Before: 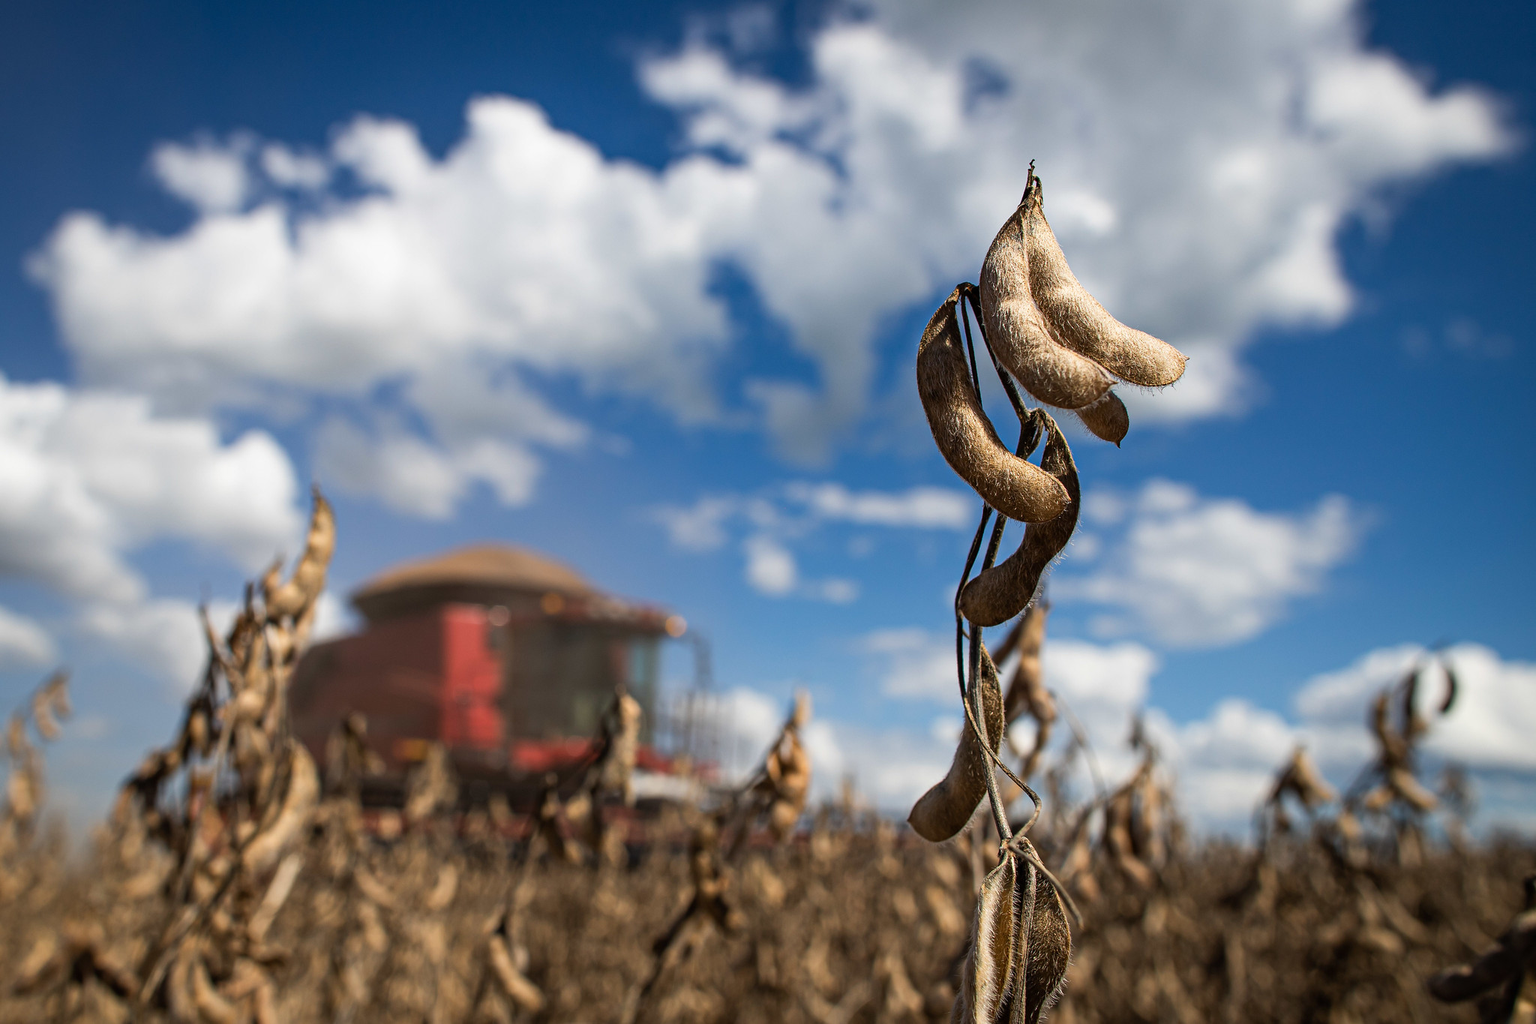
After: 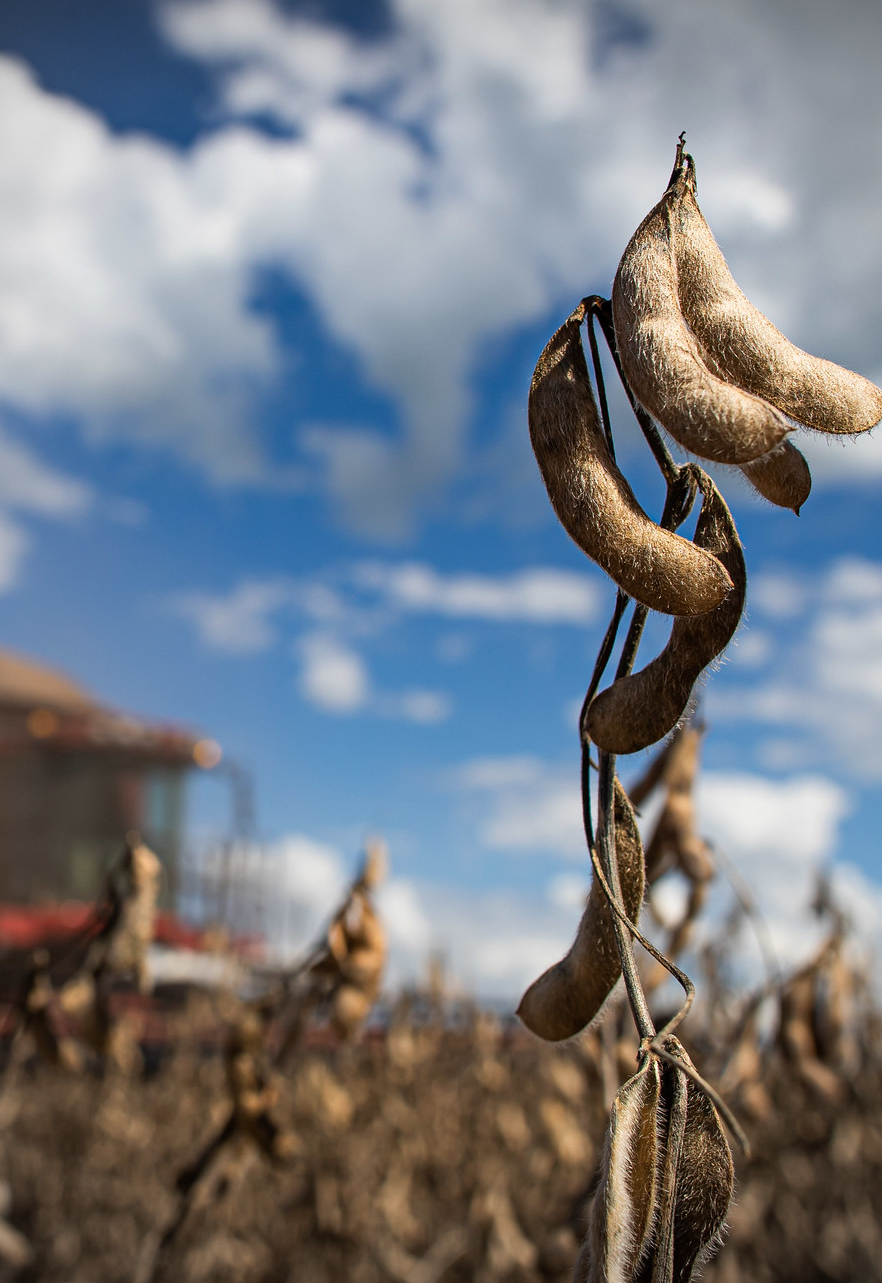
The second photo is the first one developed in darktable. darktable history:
vignetting: unbound false
crop: left 33.927%, top 5.992%, right 22.994%
